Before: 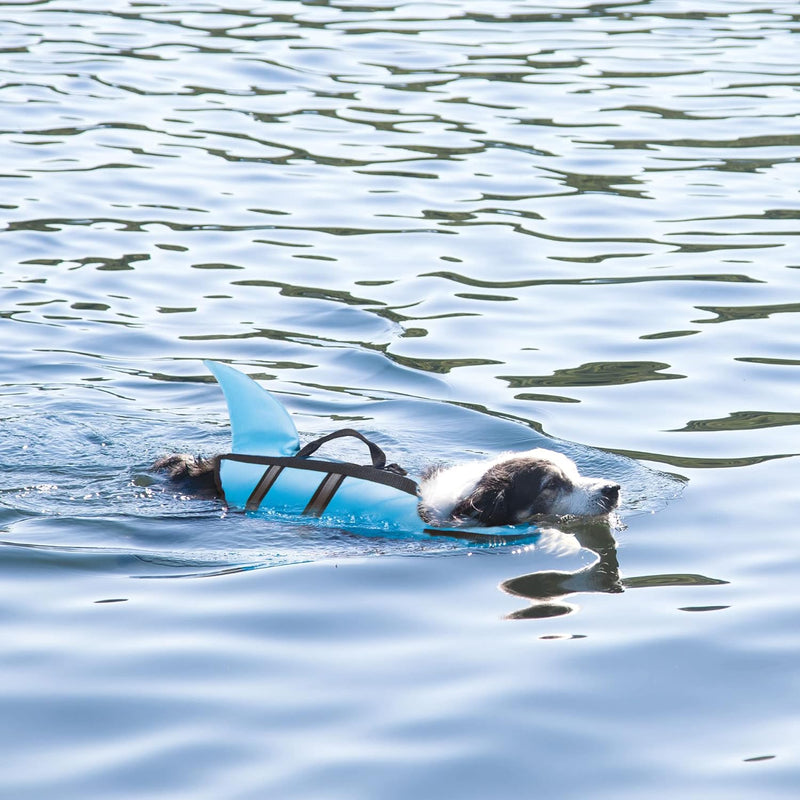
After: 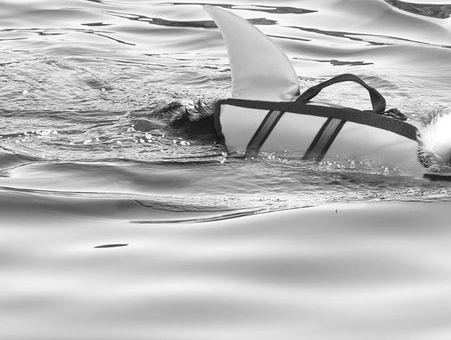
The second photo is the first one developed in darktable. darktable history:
contrast brightness saturation: contrast 0.04, saturation 0.16
color zones: curves: ch1 [(0, -0.014) (0.143, -0.013) (0.286, -0.013) (0.429, -0.016) (0.571, -0.019) (0.714, -0.015) (0.857, 0.002) (1, -0.014)]
crop: top 44.483%, right 43.593%, bottom 12.892%
